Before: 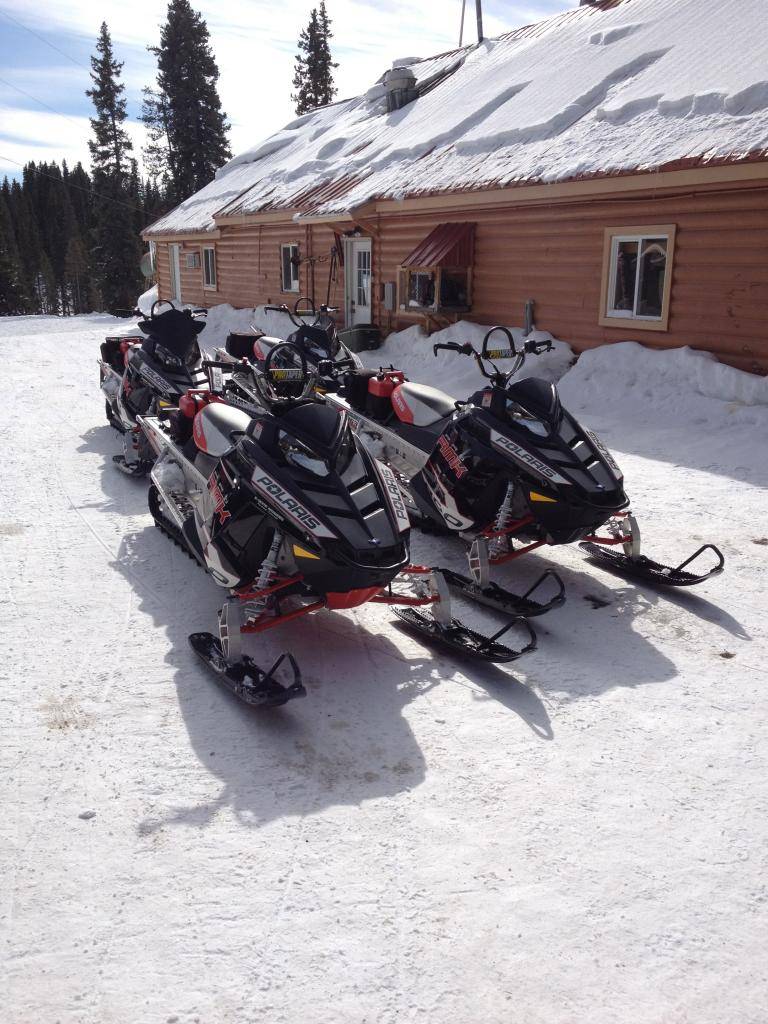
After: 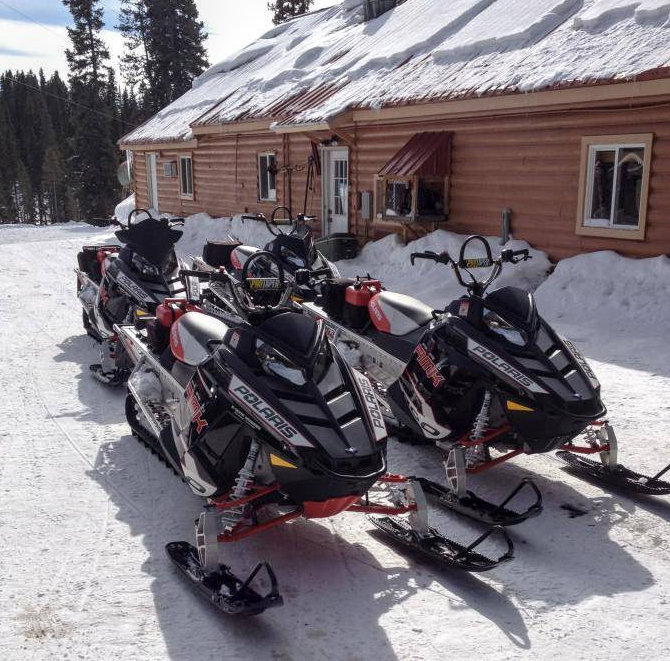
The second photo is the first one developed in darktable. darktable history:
local contrast: detail 130%
exposure: exposure -0.021 EV, compensate highlight preservation false
crop: left 3.015%, top 8.969%, right 9.647%, bottom 26.457%
